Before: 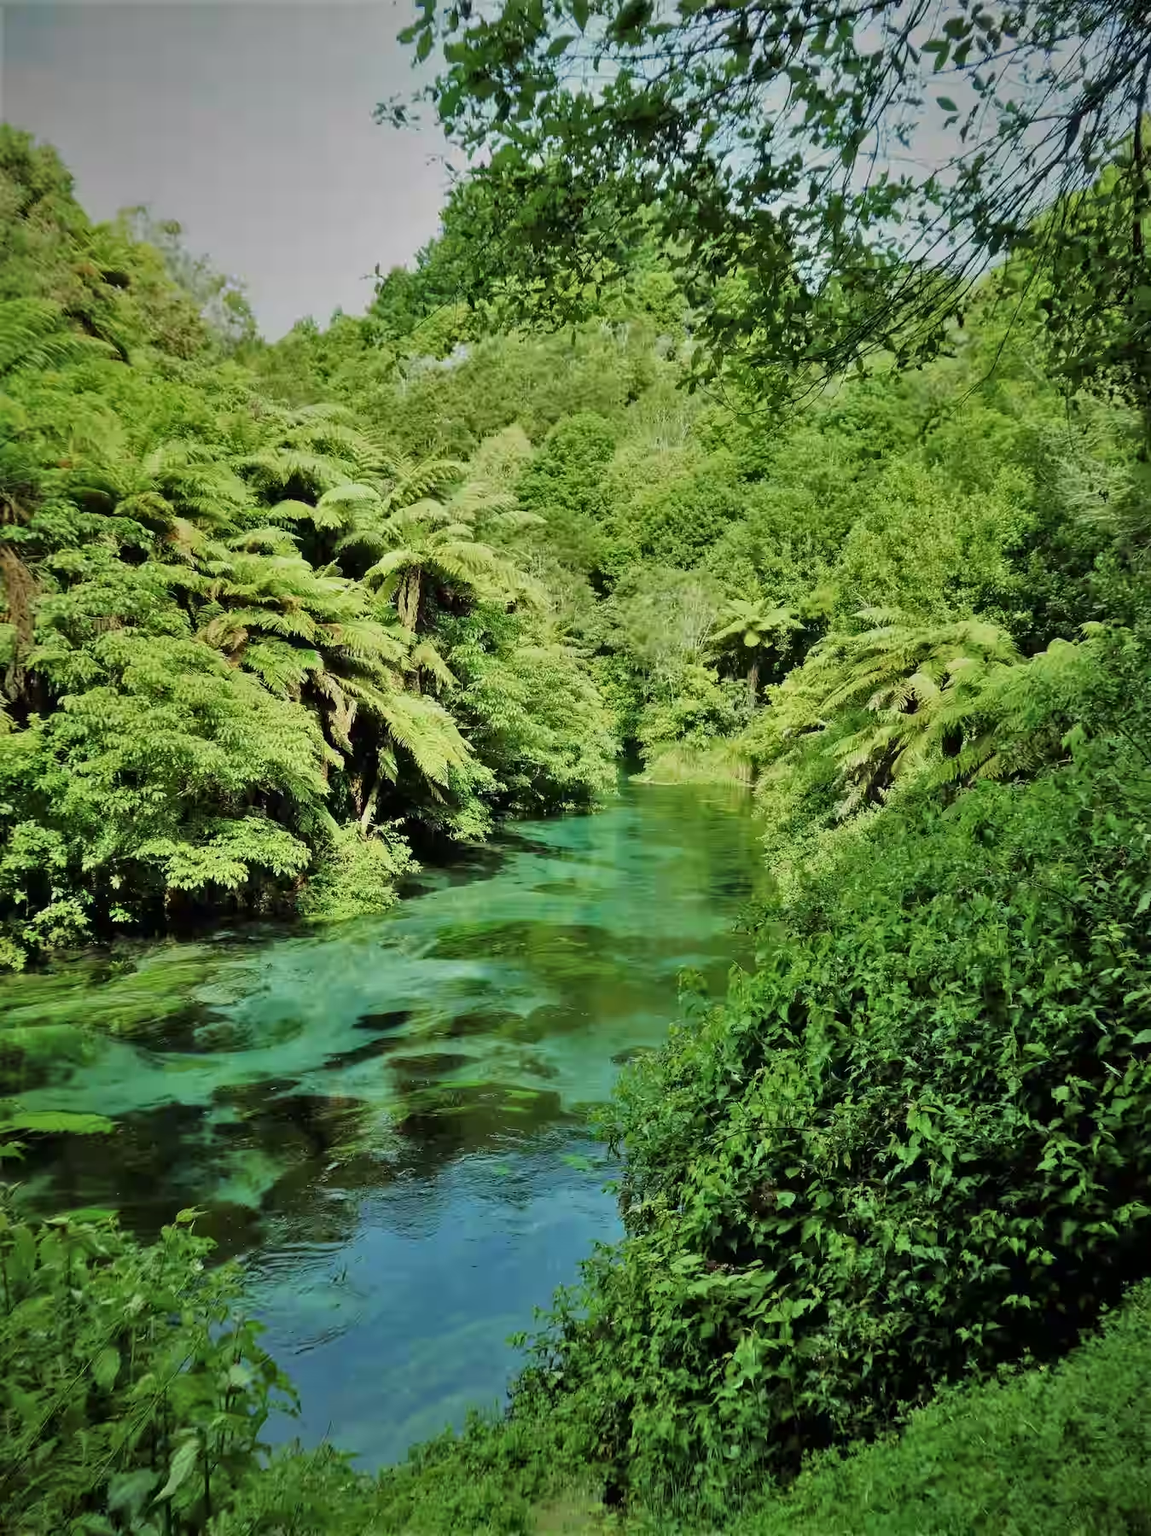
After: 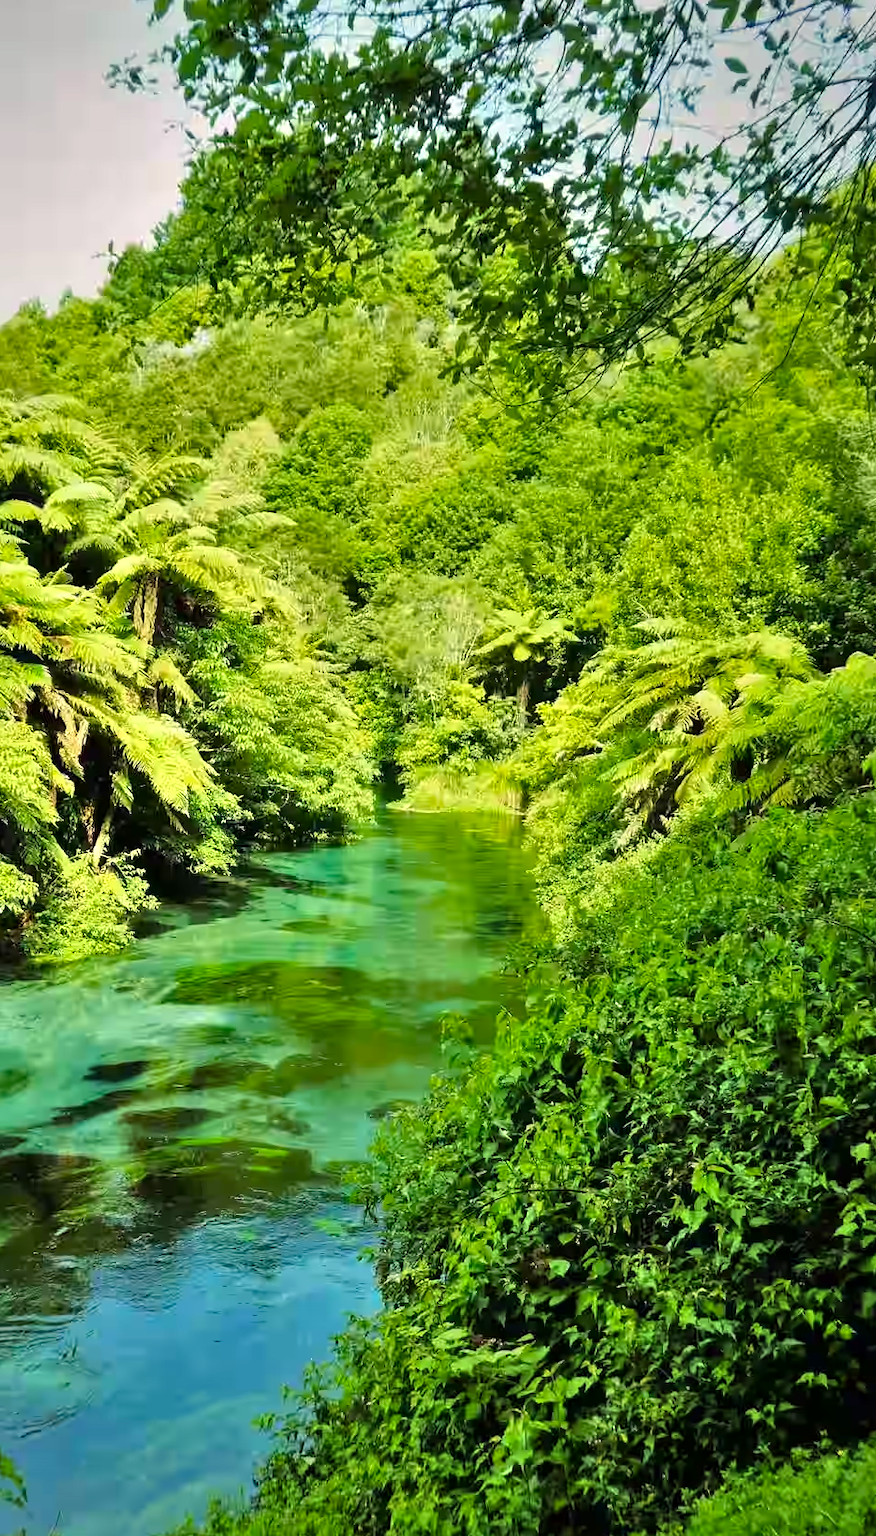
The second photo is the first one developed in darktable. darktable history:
crop and rotate: left 24.086%, top 2.896%, right 6.509%, bottom 5.958%
color balance rgb: highlights gain › chroma 1.415%, highlights gain › hue 51.61°, perceptual saturation grading › global saturation 10.602%, perceptual brilliance grading › global brilliance 18.131%, global vibrance 23.964%
